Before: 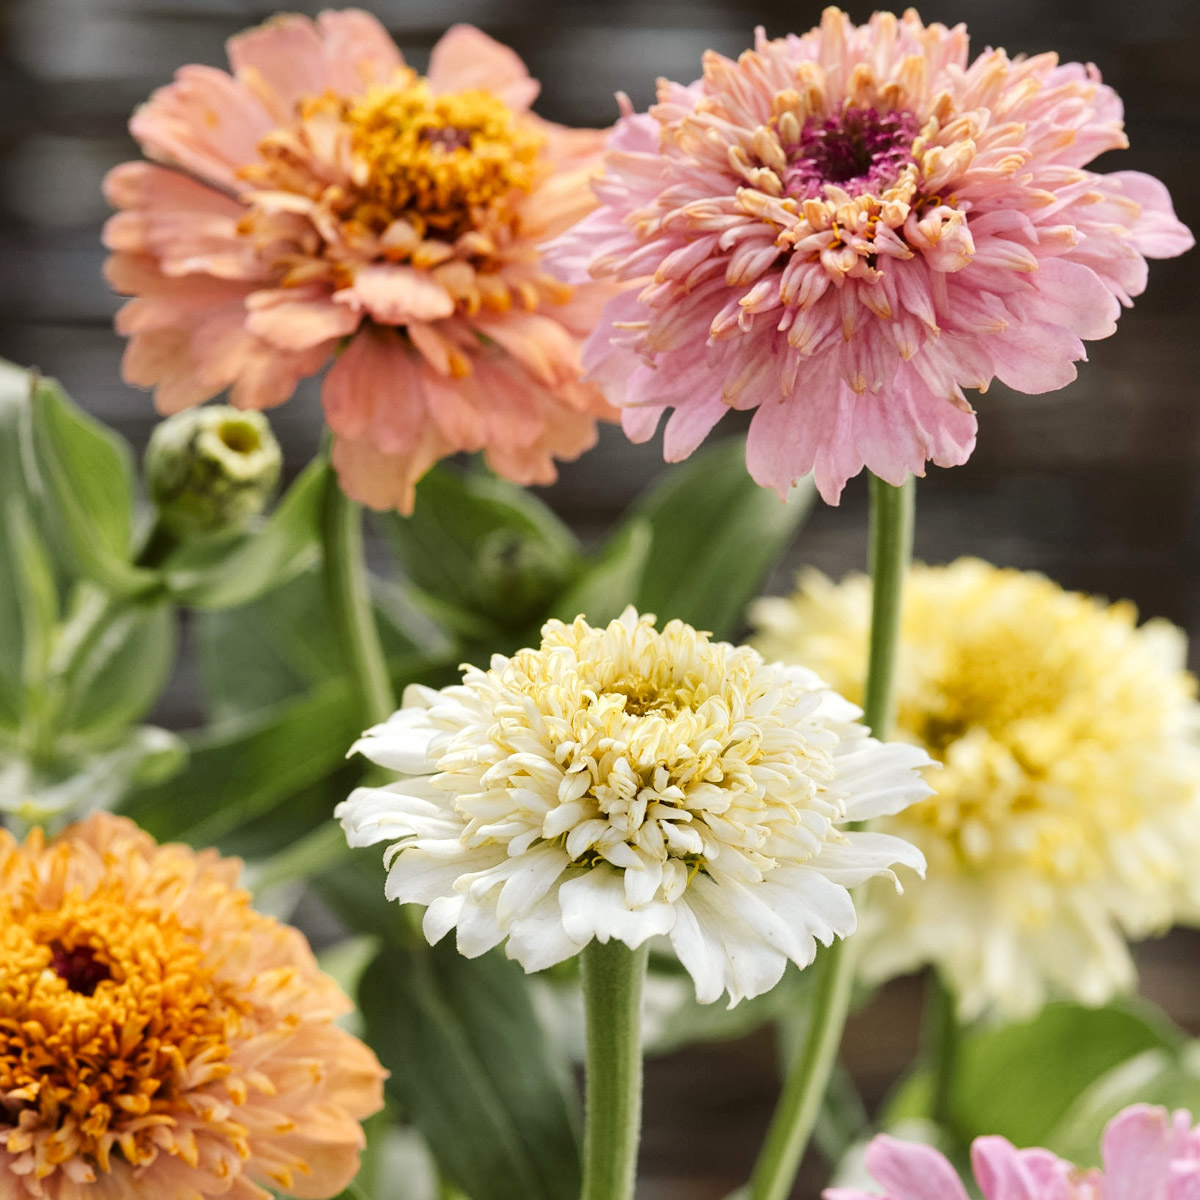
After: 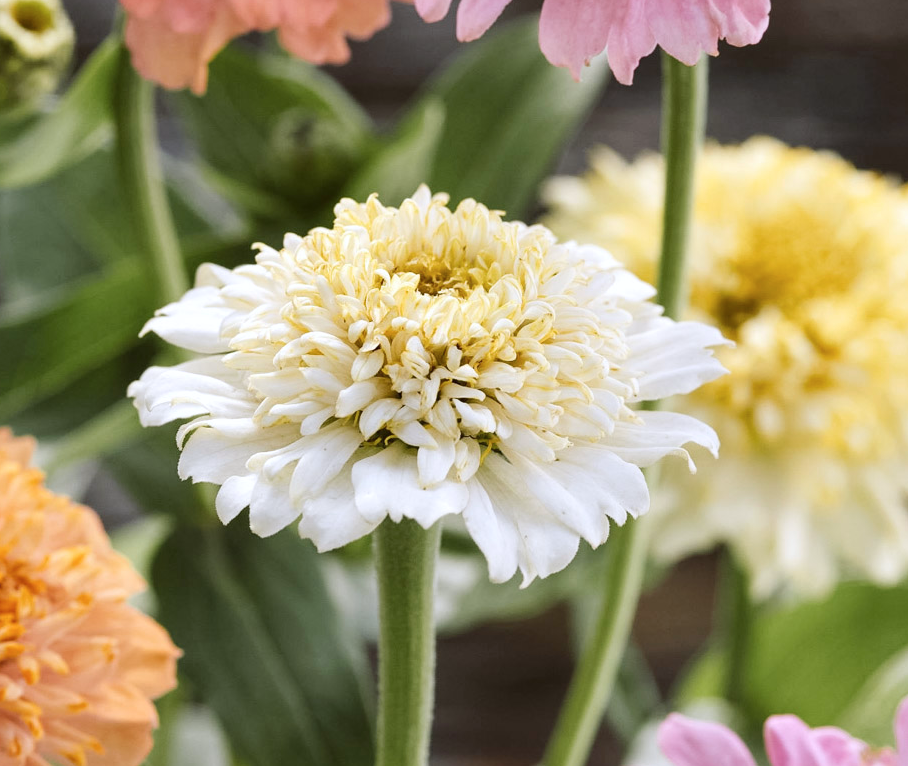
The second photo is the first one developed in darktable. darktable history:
crop and rotate: left 17.299%, top 35.115%, right 7.015%, bottom 1.024%
color correction: highlights a* -0.137, highlights b* -5.91, shadows a* -0.137, shadows b* -0.137
white balance: red 1.009, blue 1.027
